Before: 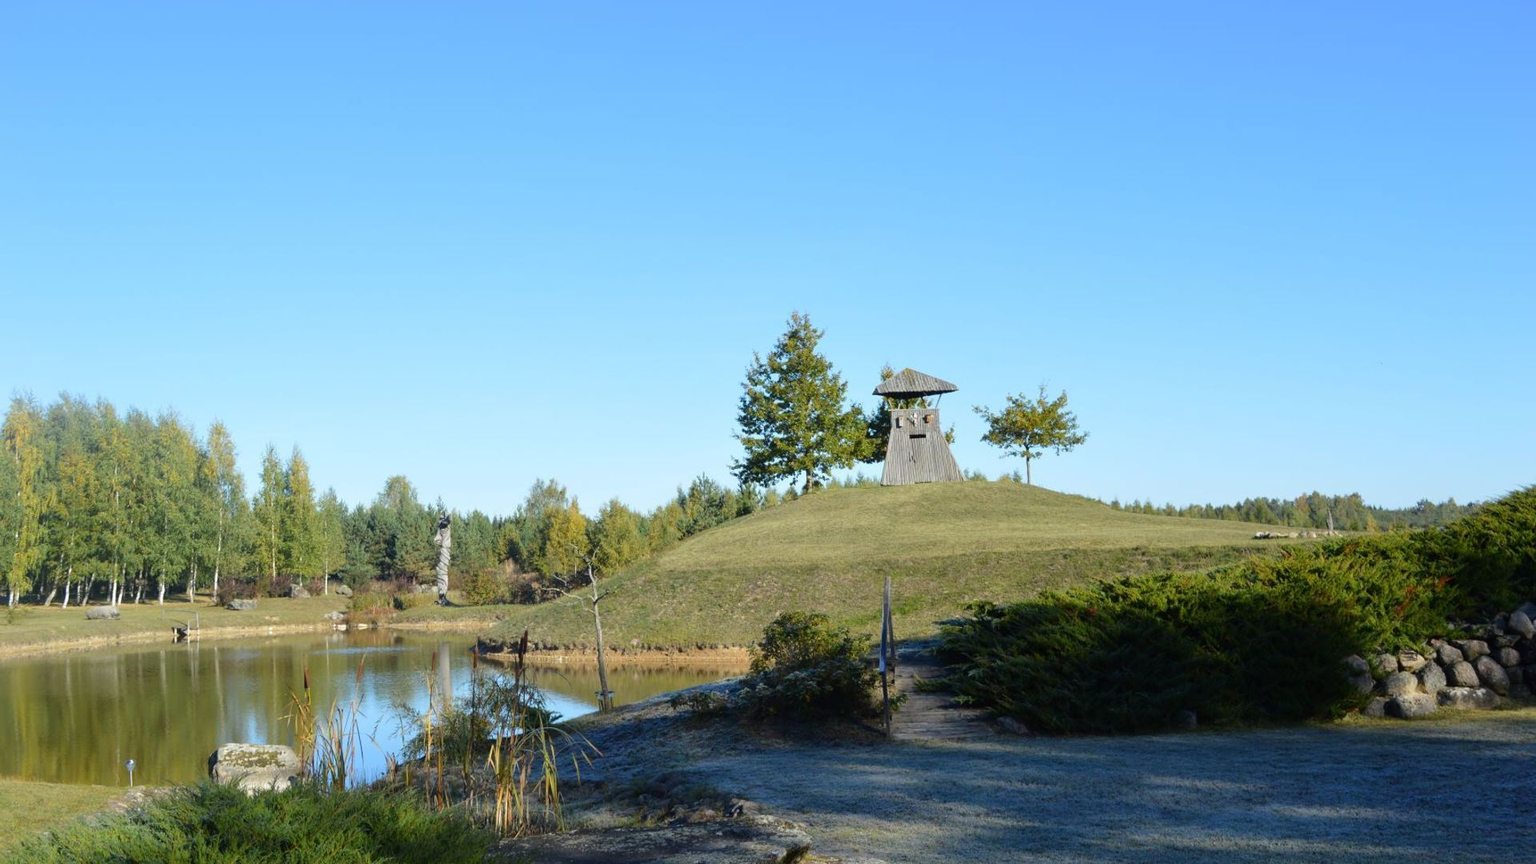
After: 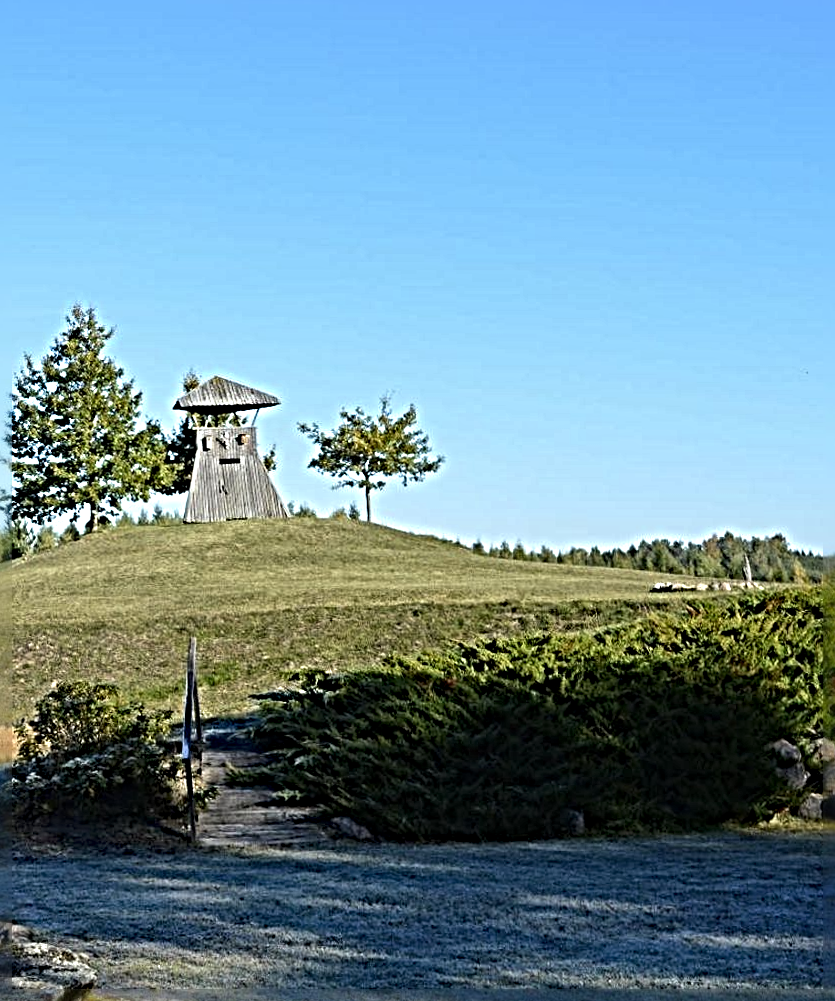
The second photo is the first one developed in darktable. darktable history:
rotate and perspective: rotation 0.226°, lens shift (vertical) -0.042, crop left 0.023, crop right 0.982, crop top 0.006, crop bottom 0.994
sharpen: radius 6.3, amount 1.8, threshold 0
tone equalizer: on, module defaults
crop: left 47.628%, top 6.643%, right 7.874%
